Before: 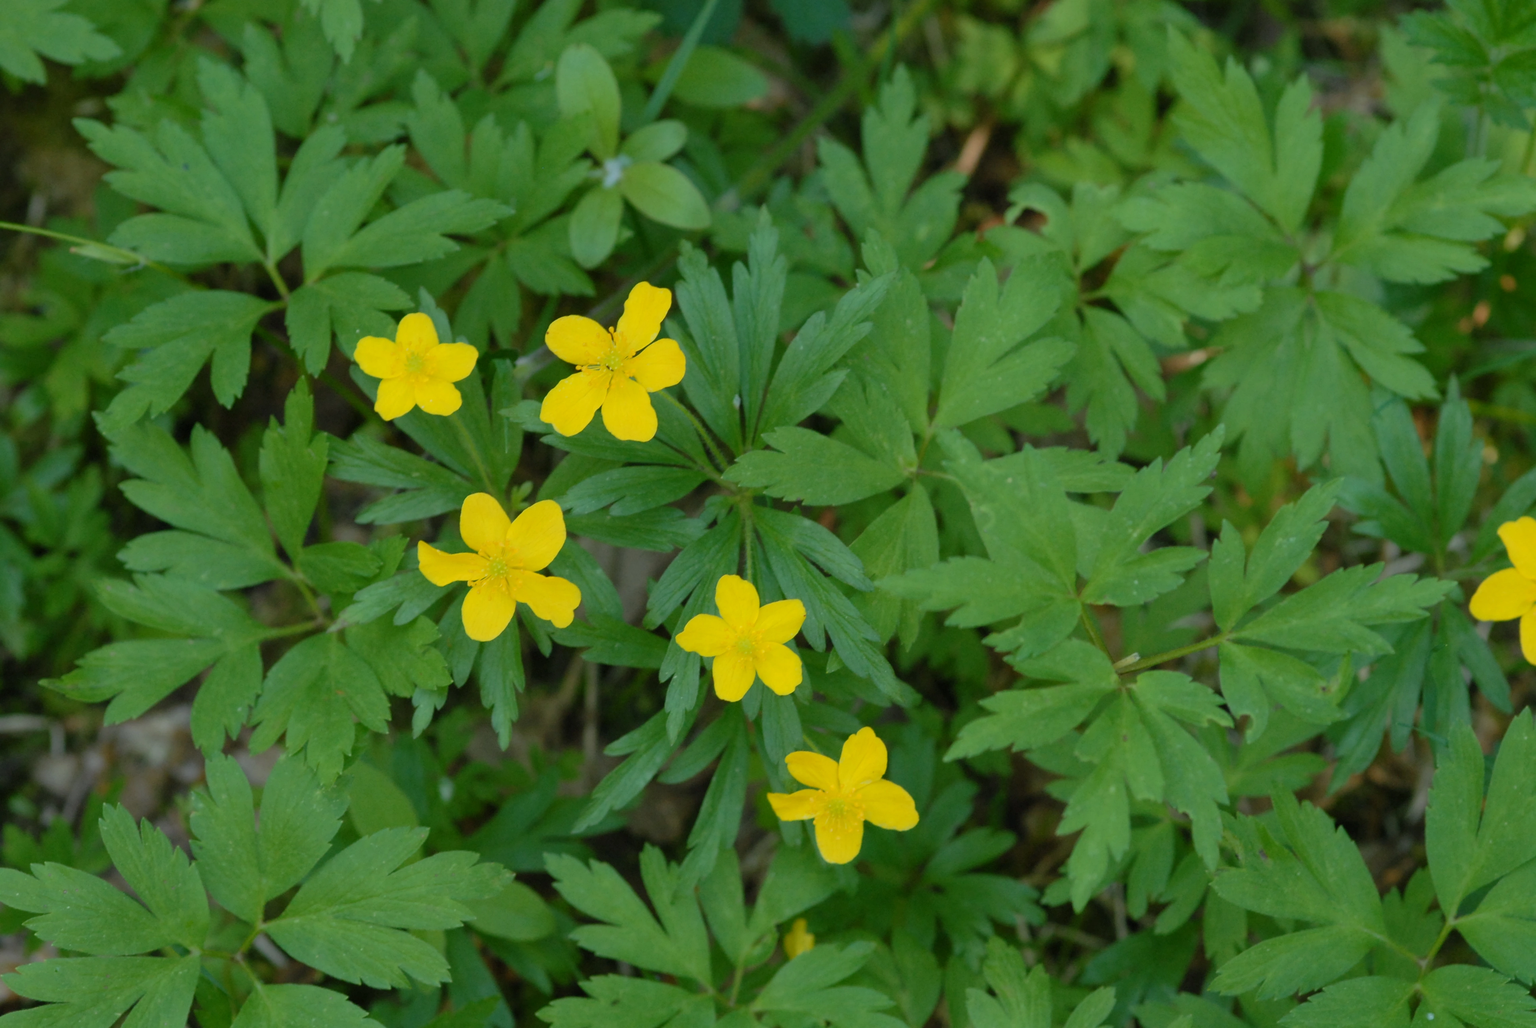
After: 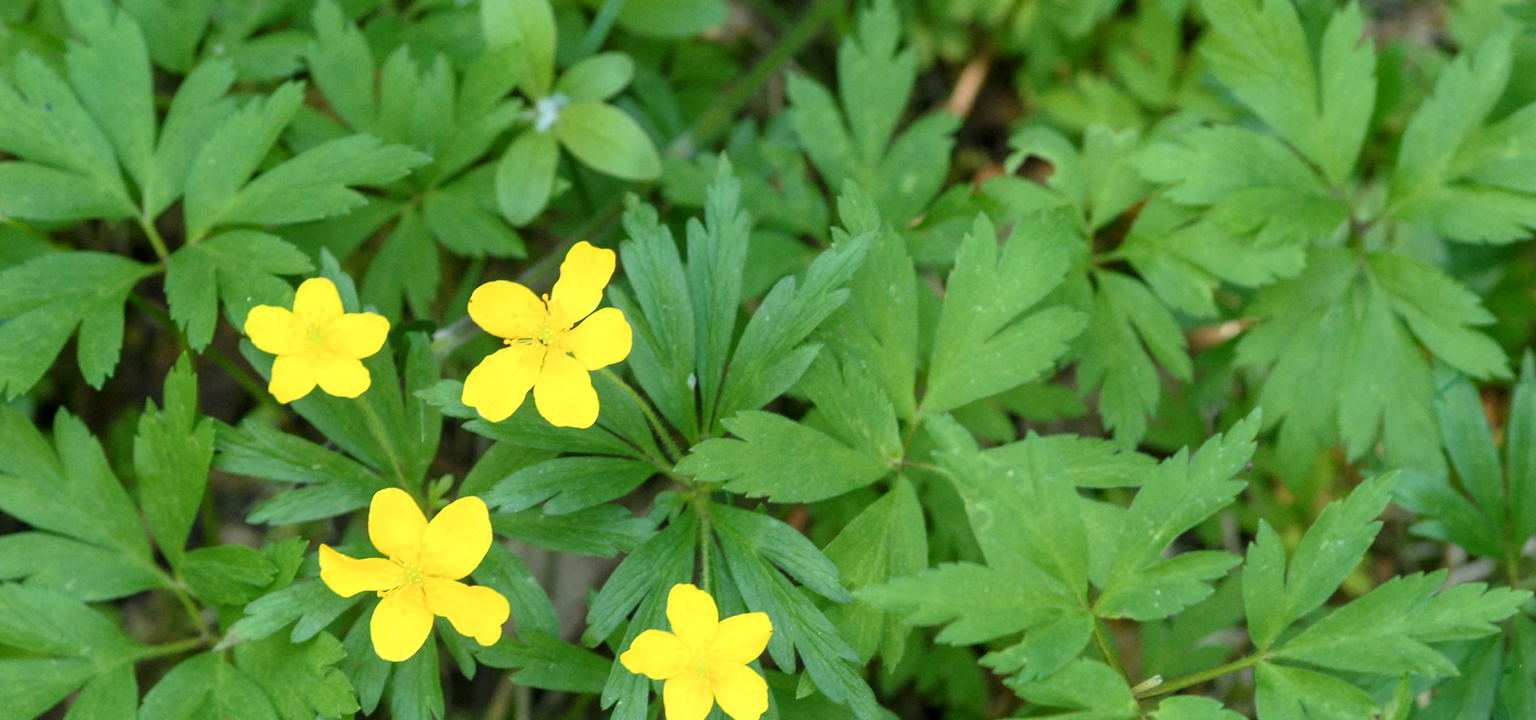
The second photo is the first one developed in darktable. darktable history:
shadows and highlights: shadows -1.24, highlights 40.18
crop and rotate: left 9.466%, top 7.356%, right 4.902%, bottom 32.634%
local contrast: on, module defaults
exposure: black level correction 0, exposure 0.697 EV, compensate highlight preservation false
